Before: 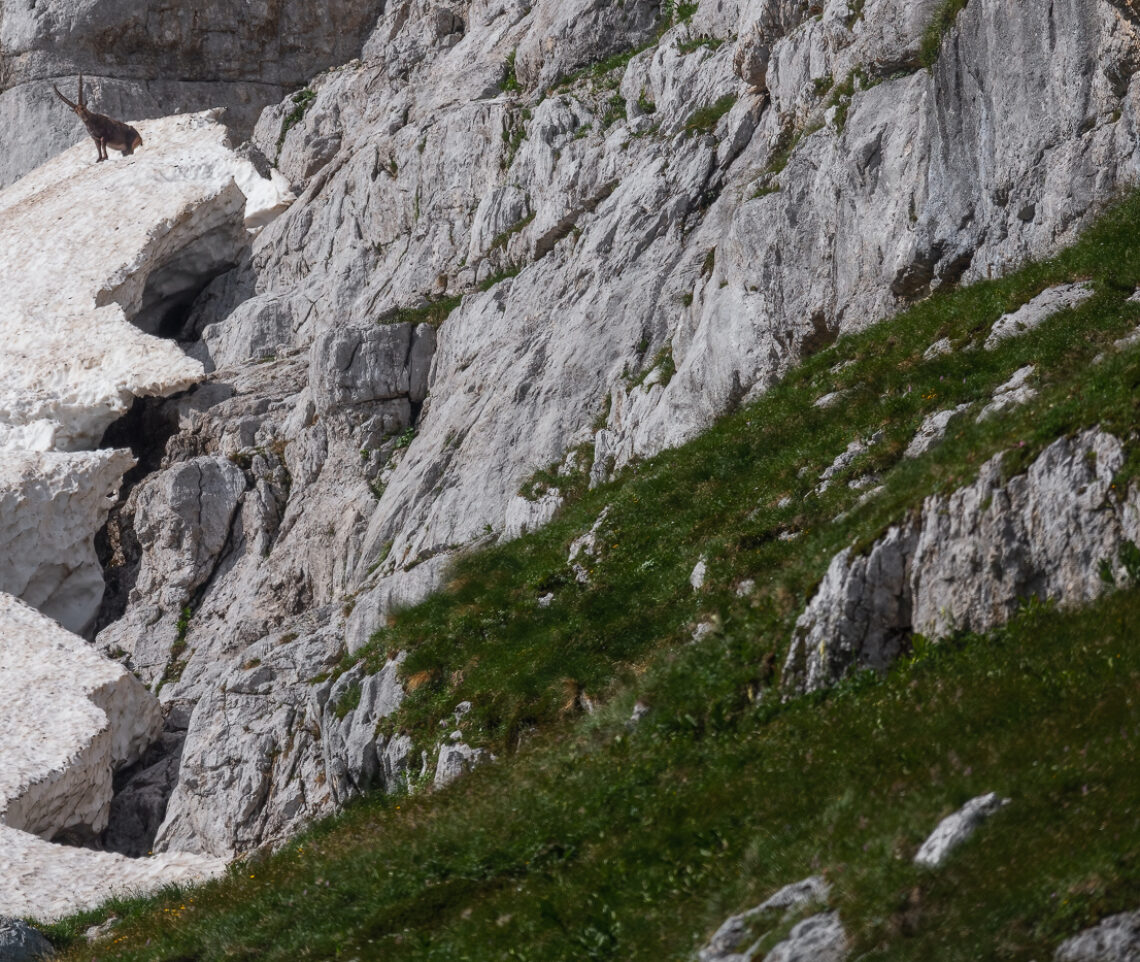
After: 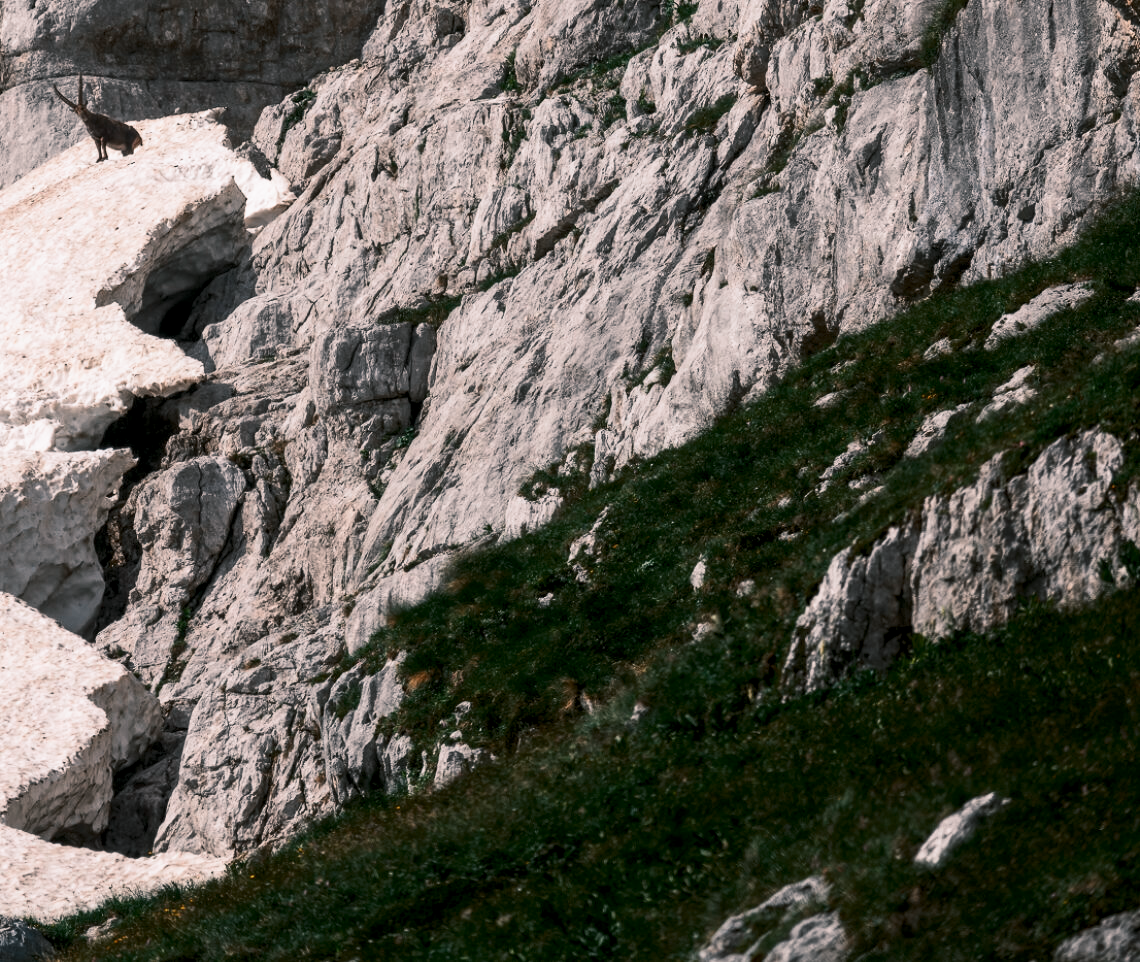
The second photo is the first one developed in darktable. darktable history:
tone curve: curves: ch0 [(0, 0) (0.003, 0.003) (0.011, 0.012) (0.025, 0.027) (0.044, 0.048) (0.069, 0.076) (0.1, 0.109) (0.136, 0.148) (0.177, 0.194) (0.224, 0.245) (0.277, 0.303) (0.335, 0.366) (0.399, 0.436) (0.468, 0.511) (0.543, 0.593) (0.623, 0.681) (0.709, 0.775) (0.801, 0.875) (0.898, 0.954) (1, 1)], preserve colors none
color look up table: target L [73.75, 64.83, 43.57, 26.99, 199.98, 100, 64.42, 55.52, 49.24, 40.12, 23.55, 56.5, 54.42, 39.11, 21.67, 85.93, 78.92, 65.94, 67.46, 49.88, 44.21, 46.42, 21.48, 7.4, 0 ×25], target a [0.701, -17.58, -35.59, -13.03, 0.063, -0.002, 19.03, 34.46, 45.28, 47.24, 7.918, 5.081, 40.98, 2.445, 11.98, 3.536, 2.57, -22.39, 1.587, -17.97, -2.184, -5.743, -3.821, -2.426, 0 ×25], target b [48.76, 33.03, 8.504, 6.926, -0.031, 0.026, 16.18, 47.1, 31.84, 43.37, 10.68, -15.63, 8.118, -35.77, -8.217, 1.105, 0.804, -16.4, -0.384, -32.54, -3.214, -23.82, -2.918, -0.324, 0 ×25], num patches 24
